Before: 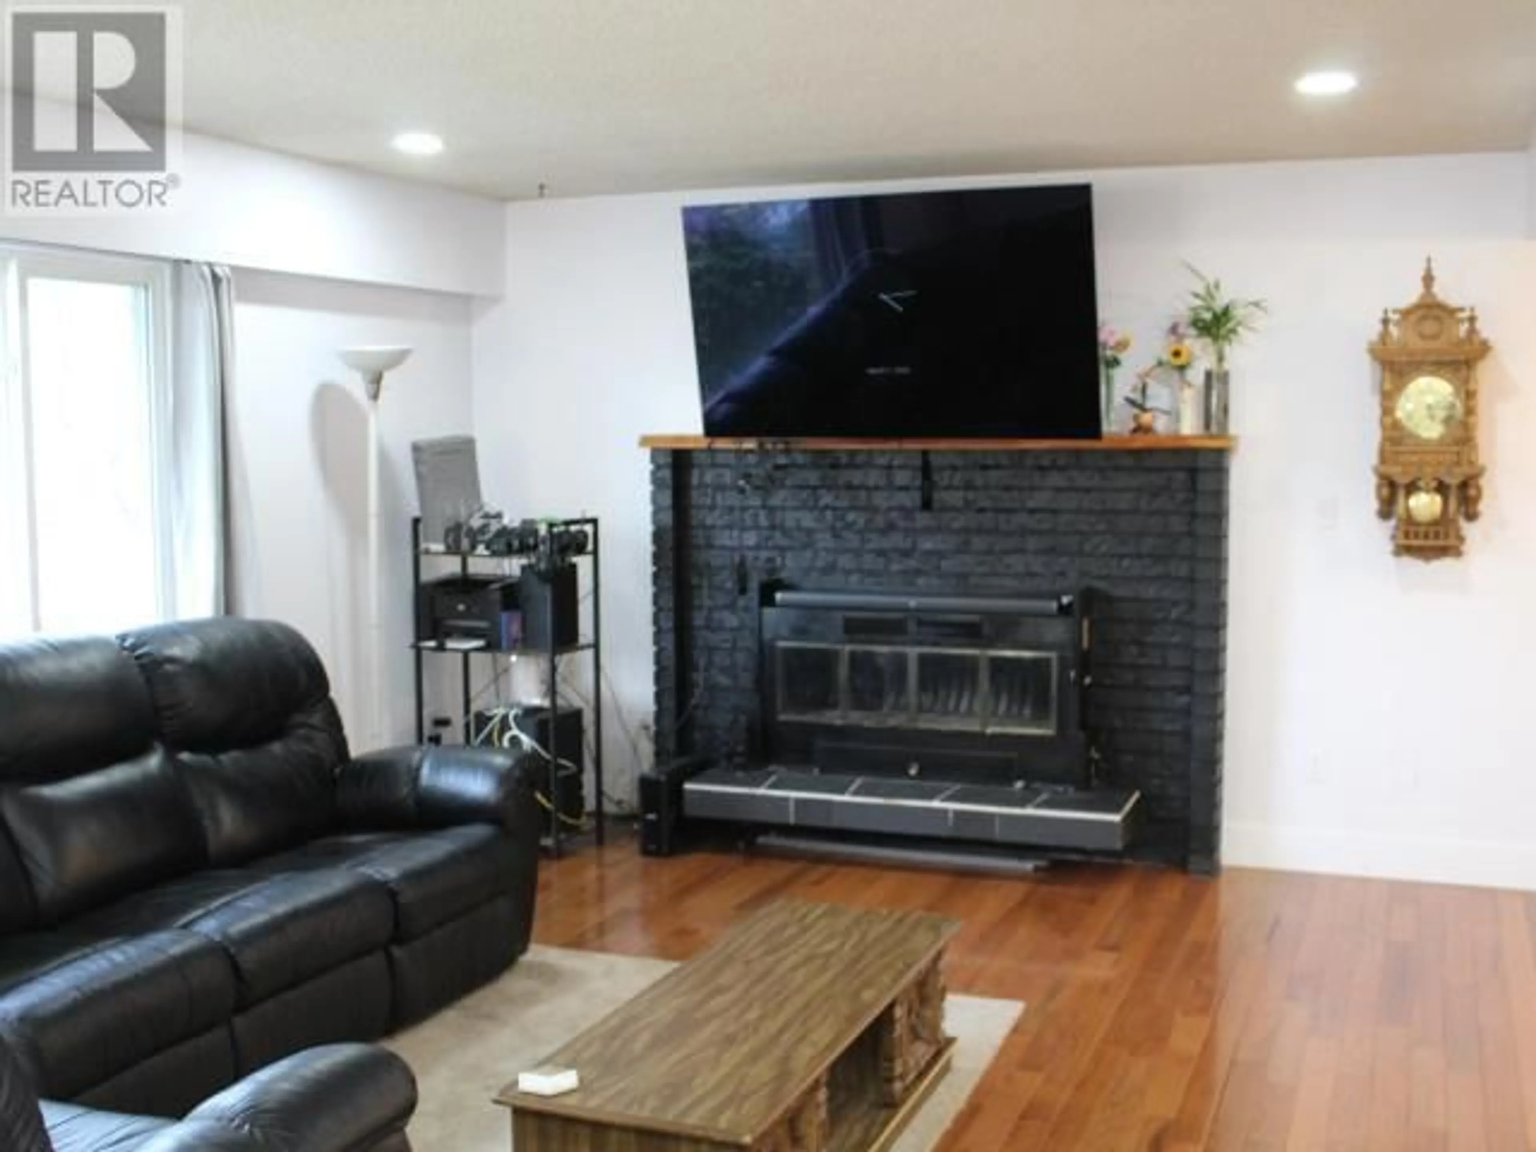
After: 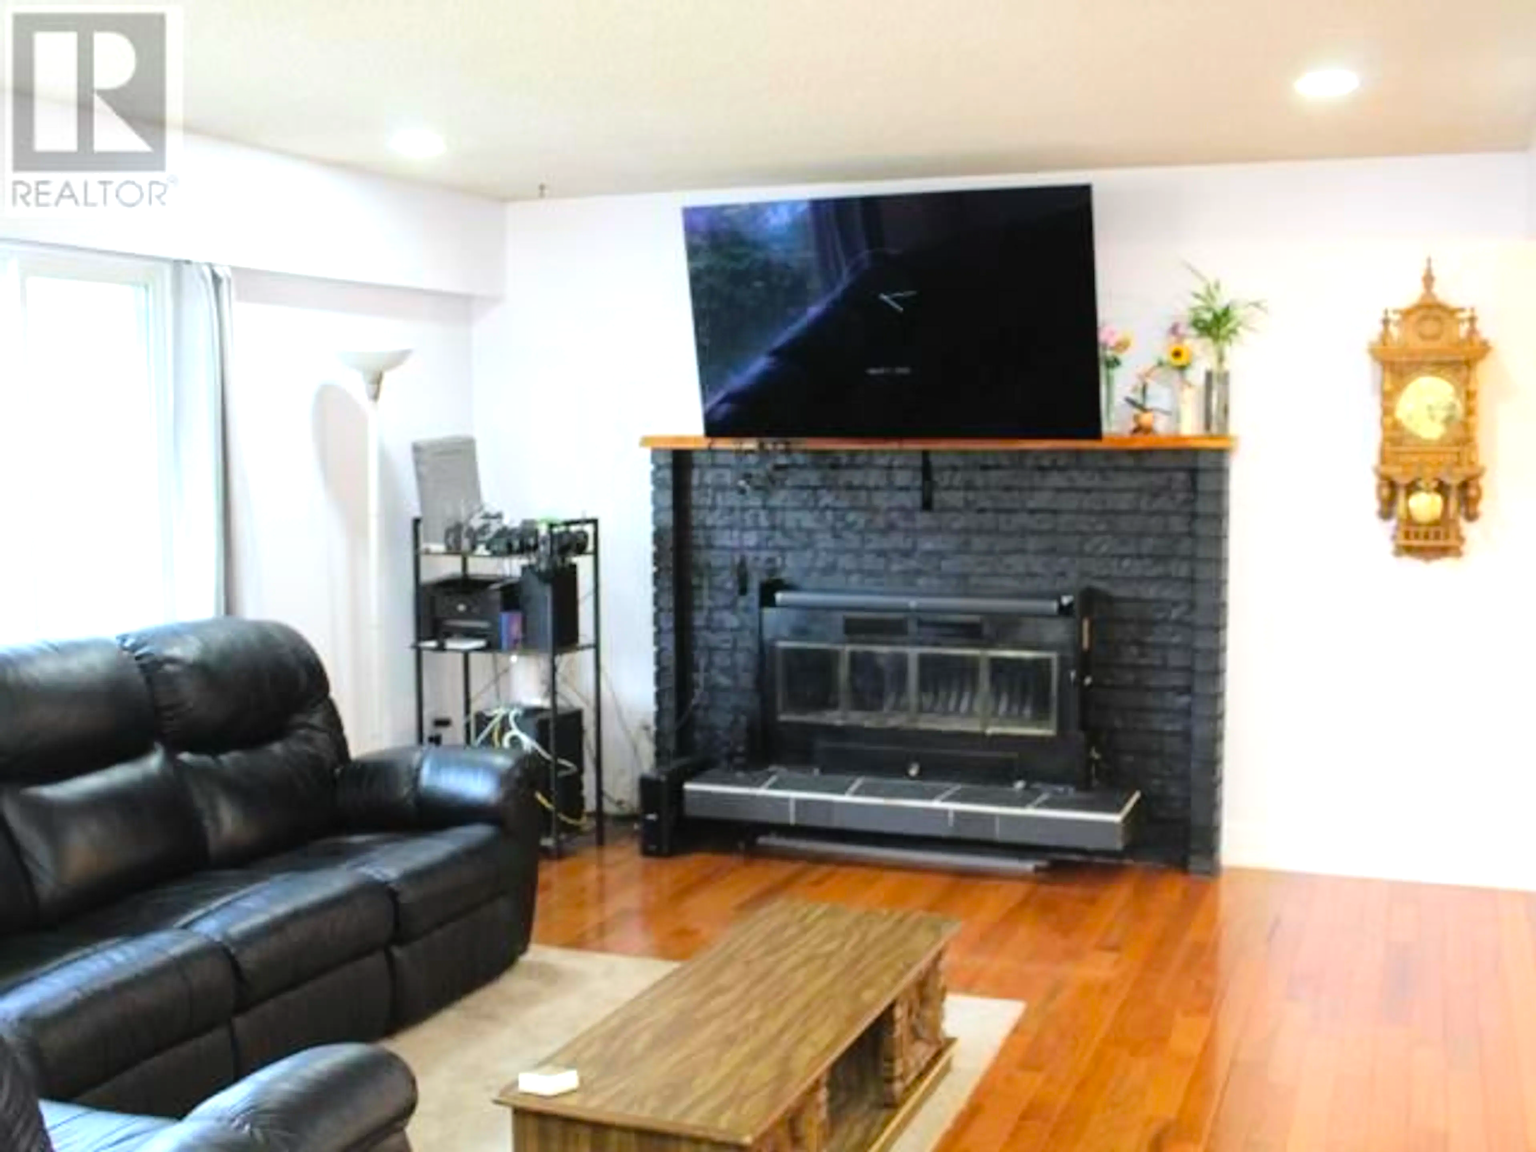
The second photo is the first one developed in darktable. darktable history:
color balance rgb: perceptual saturation grading › global saturation 17.359%, contrast -10.115%
tone equalizer: -8 EV -0.778 EV, -7 EV -0.694 EV, -6 EV -0.582 EV, -5 EV -0.422 EV, -3 EV 0.383 EV, -2 EV 0.6 EV, -1 EV 0.693 EV, +0 EV 0.775 EV
contrast brightness saturation: contrast 0.074, brightness 0.071, saturation 0.18
